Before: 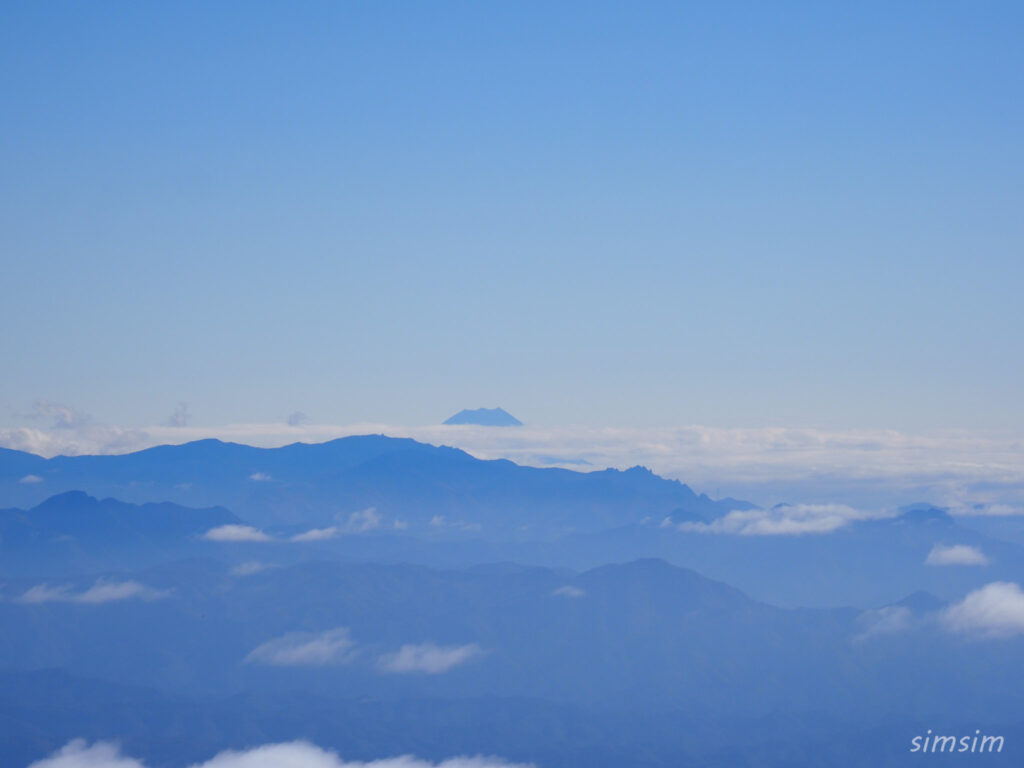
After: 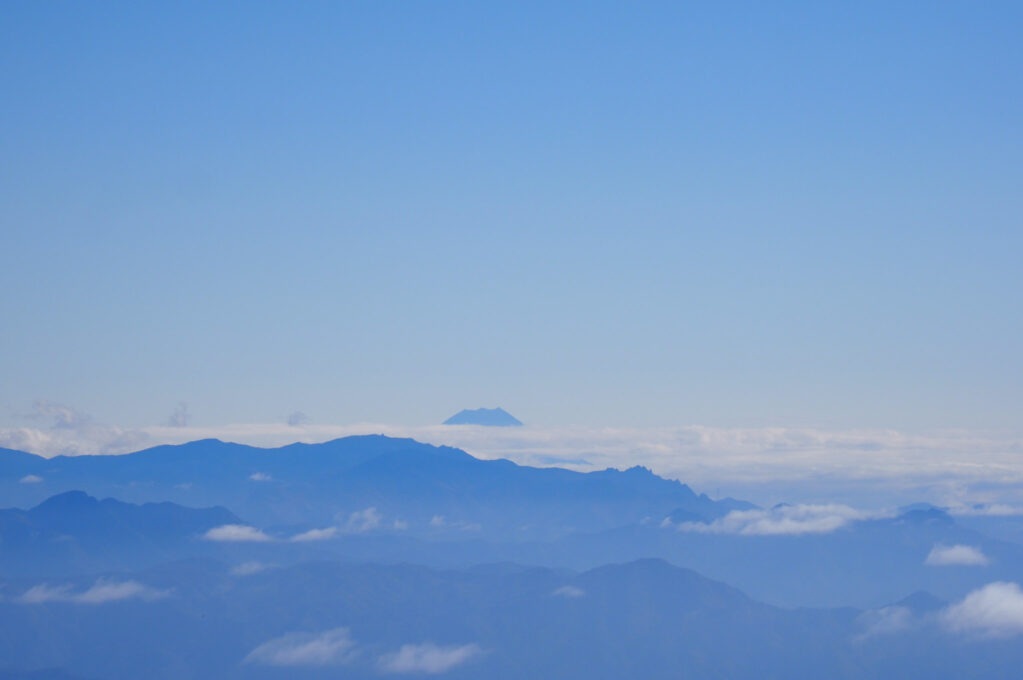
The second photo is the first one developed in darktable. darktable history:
crop and rotate: top 0%, bottom 11.434%
